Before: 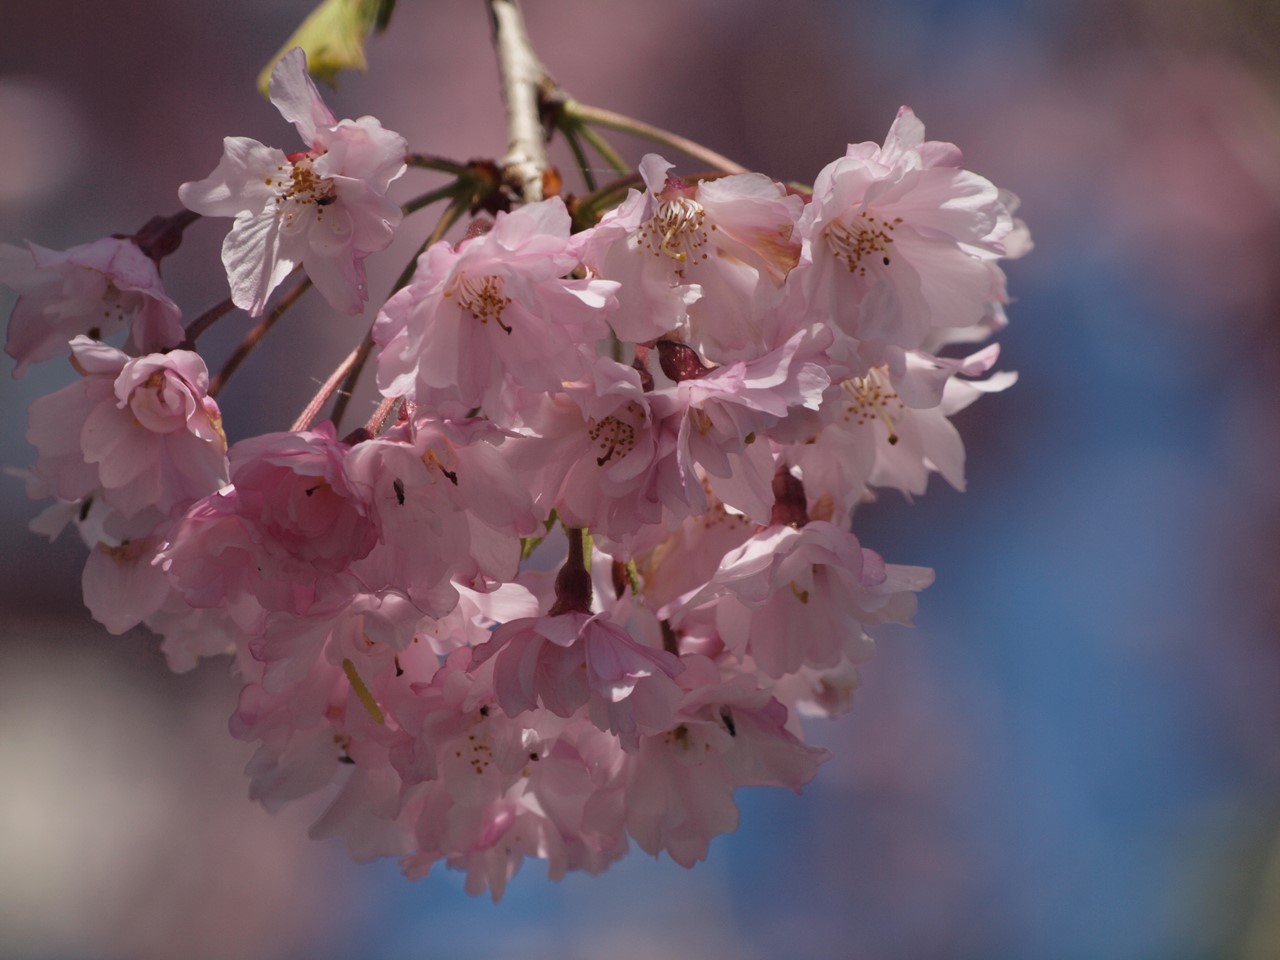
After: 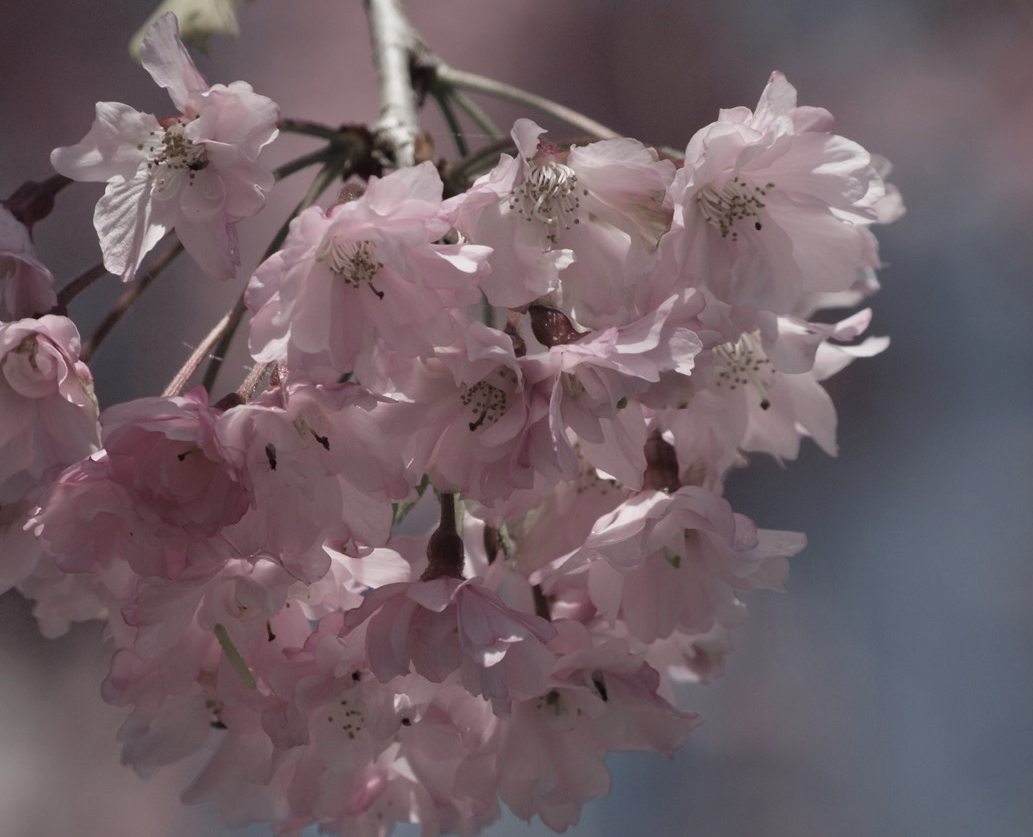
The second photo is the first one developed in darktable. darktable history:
color zones: curves: ch1 [(0, 0.34) (0.143, 0.164) (0.286, 0.152) (0.429, 0.176) (0.571, 0.173) (0.714, 0.188) (0.857, 0.199) (1, 0.34)]
crop: left 10.021%, top 3.659%, right 9.204%, bottom 9.128%
